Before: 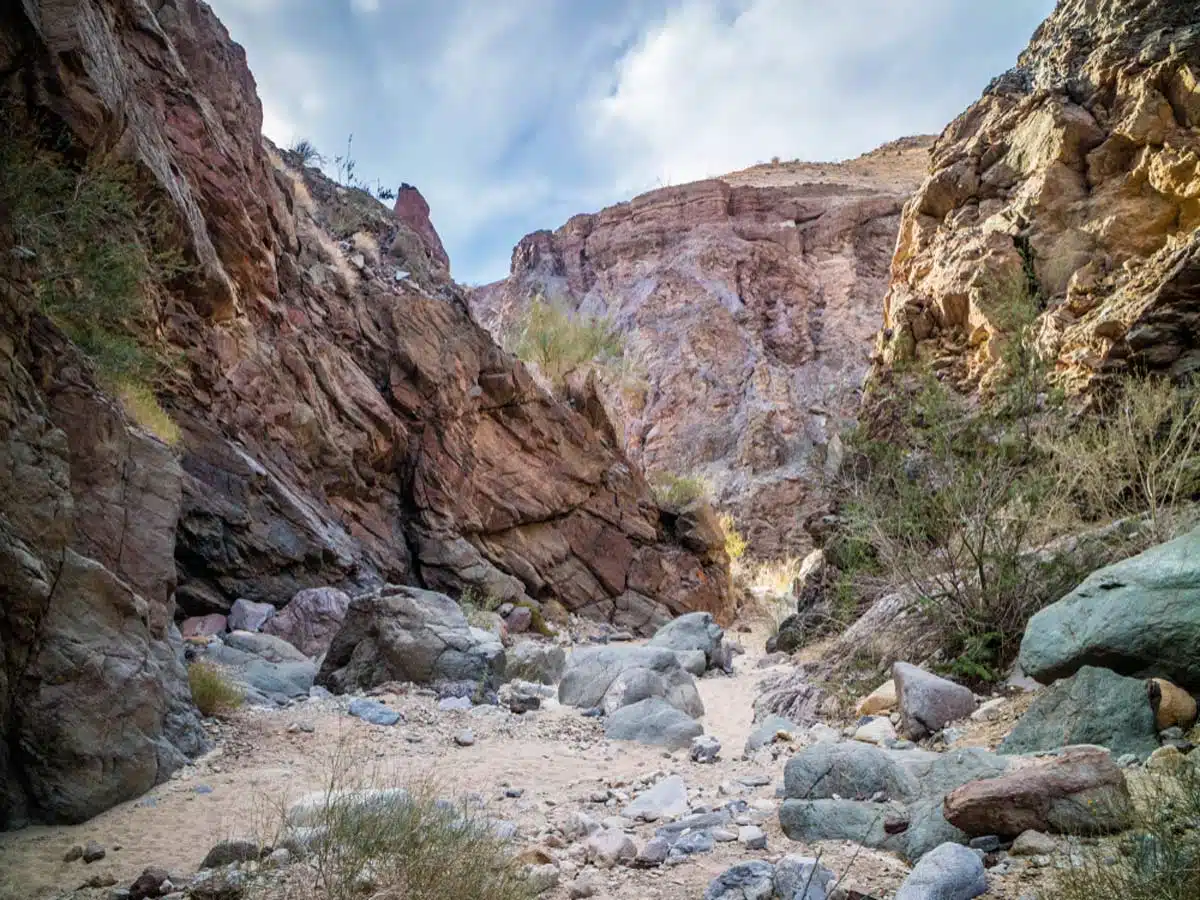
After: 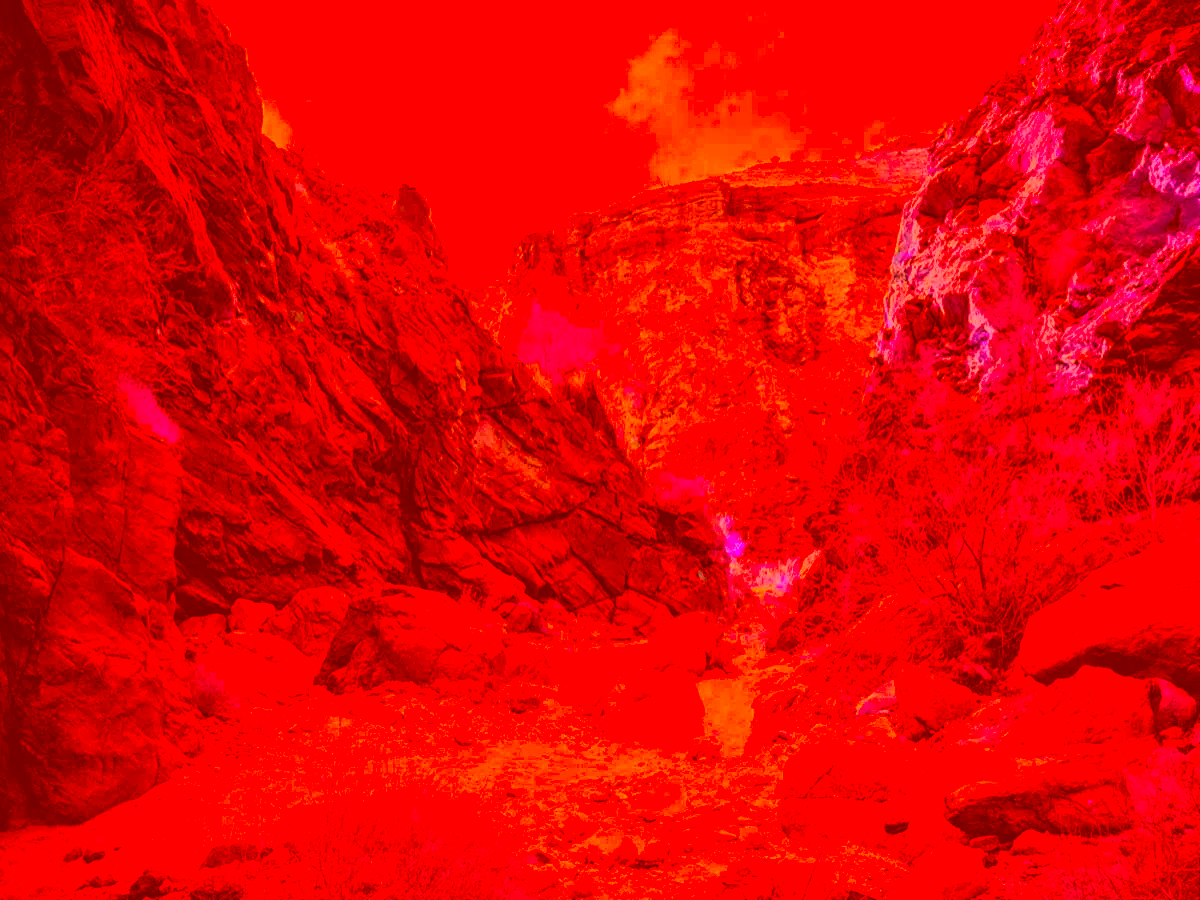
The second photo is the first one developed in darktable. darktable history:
color correction: highlights a* -39.66, highlights b* -39.57, shadows a* -39.34, shadows b* -39.23, saturation -2.96
